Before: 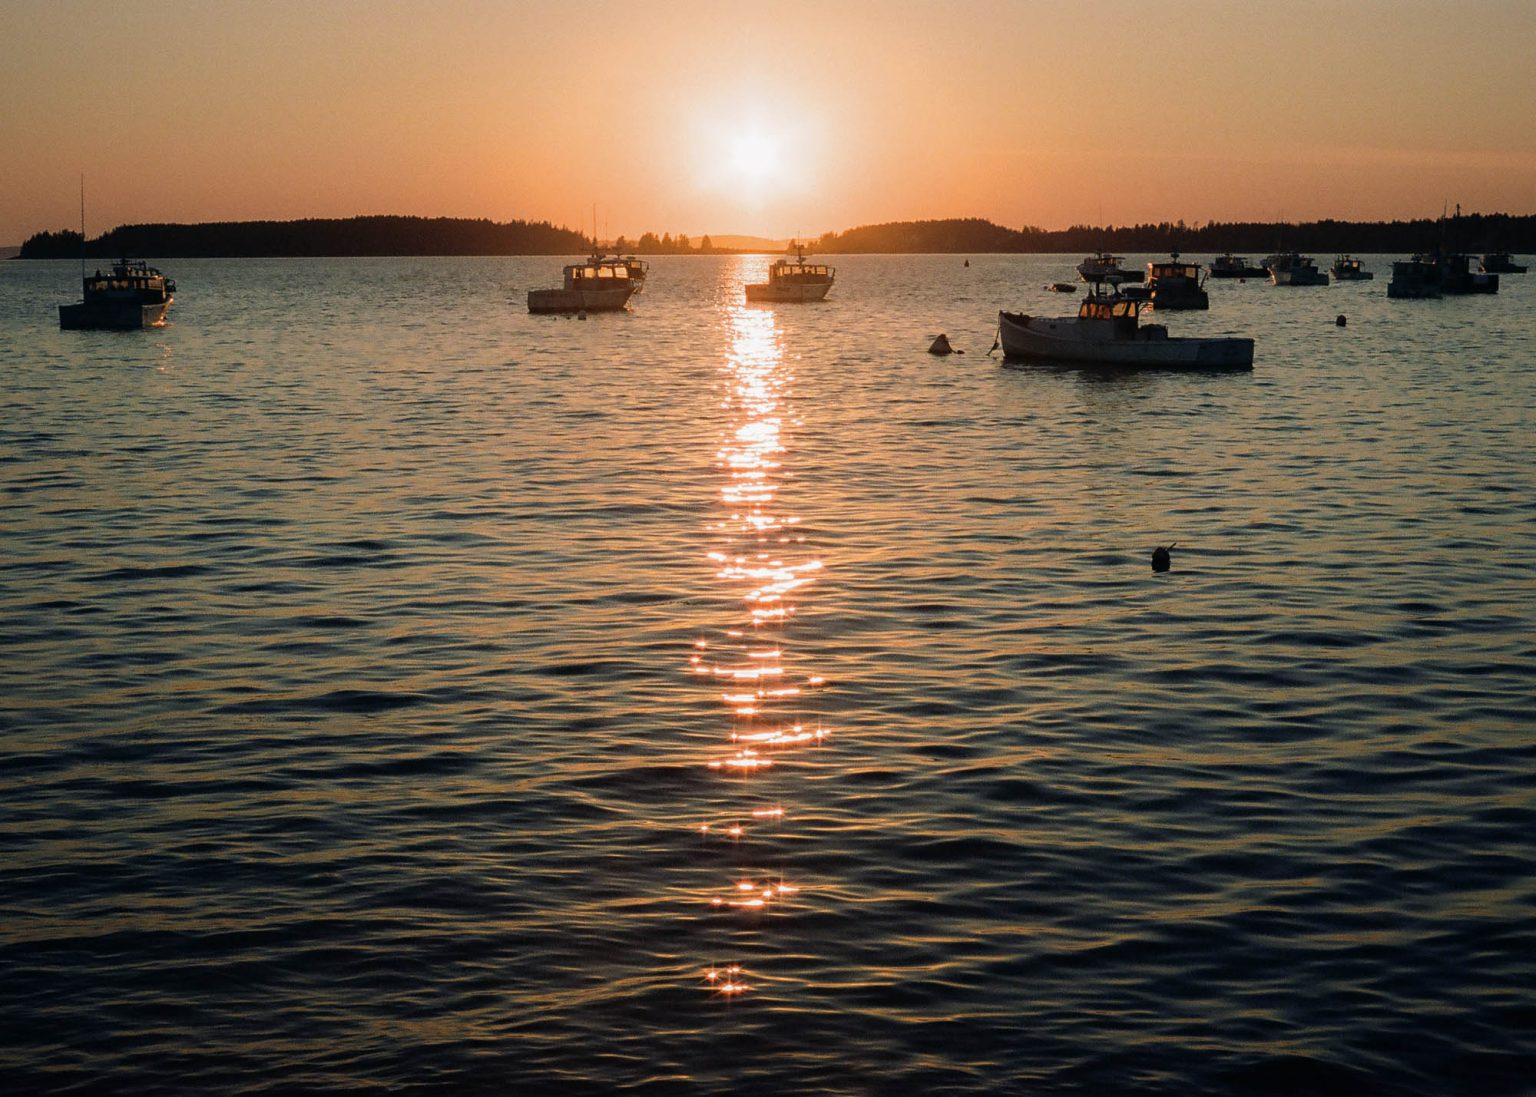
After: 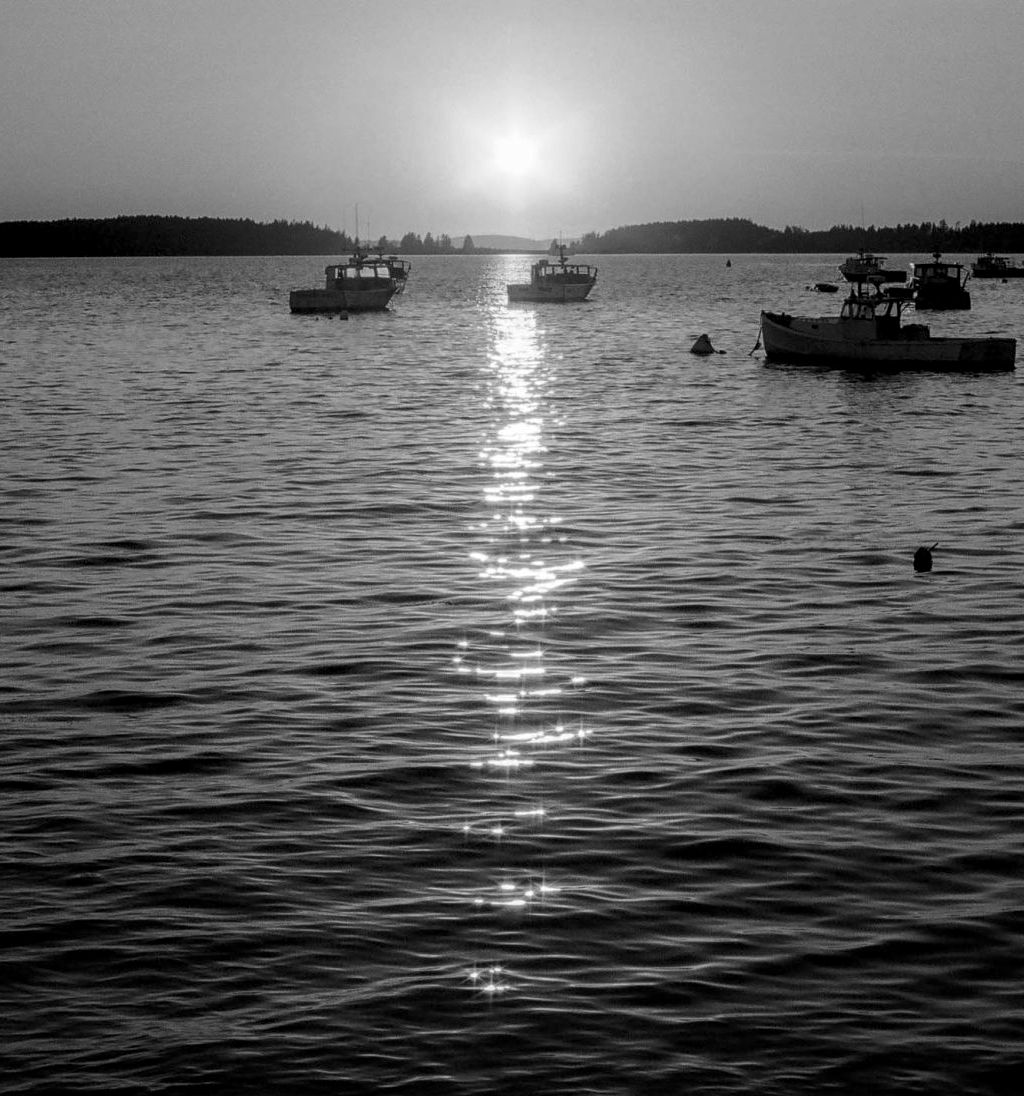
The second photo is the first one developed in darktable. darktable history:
local contrast: detail 130%
crop and rotate: left 15.546%, right 17.787%
color calibration: output gray [0.18, 0.41, 0.41, 0], gray › normalize channels true, illuminant same as pipeline (D50), adaptation XYZ, x 0.346, y 0.359, gamut compression 0
